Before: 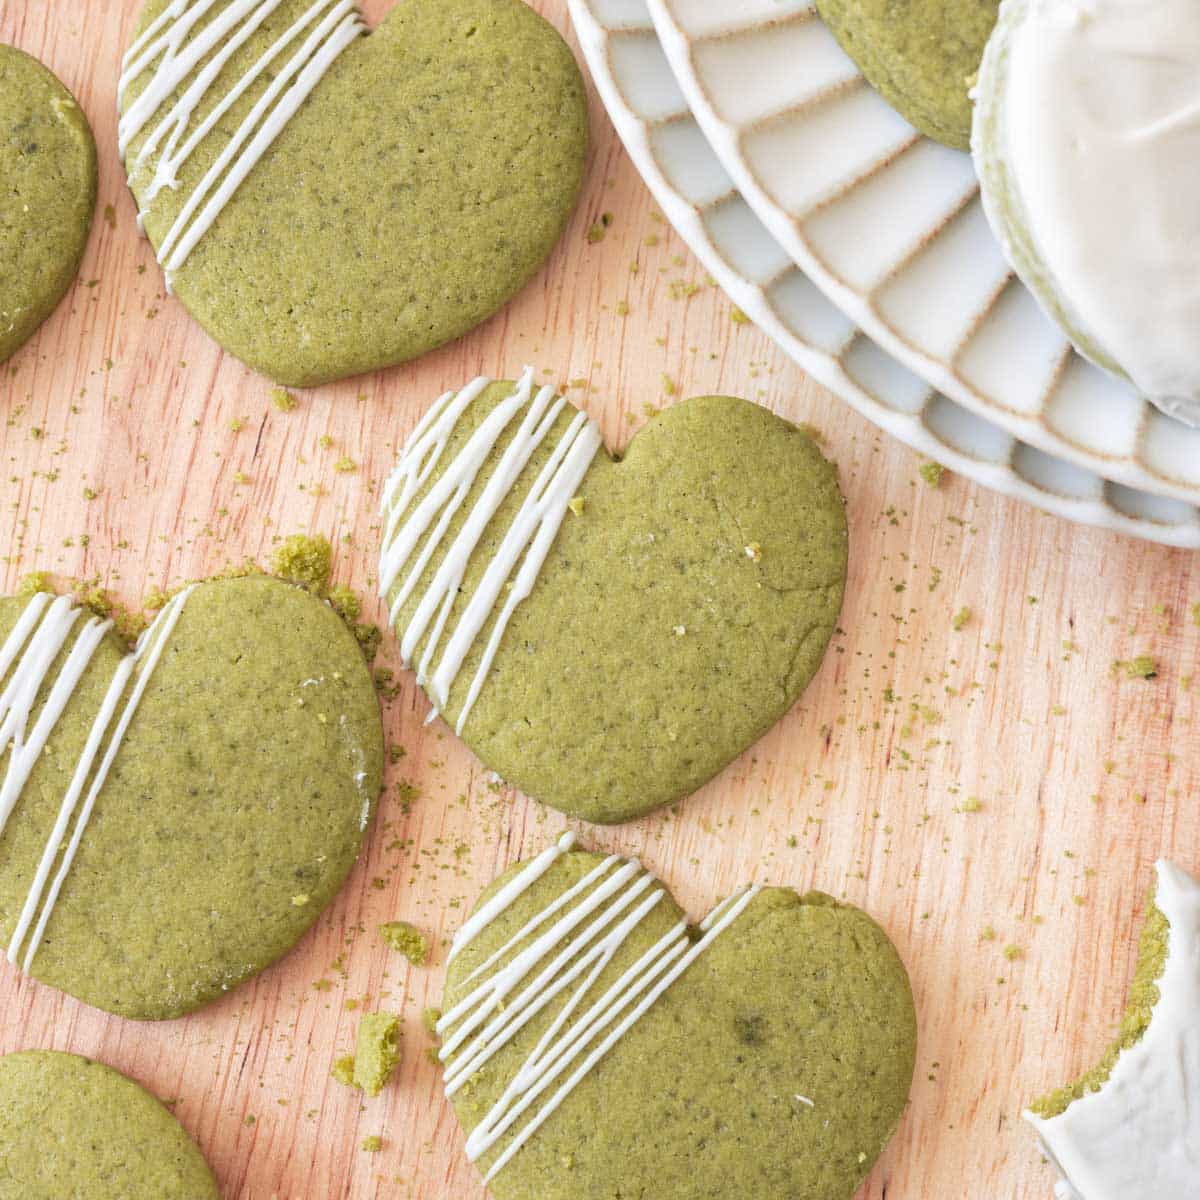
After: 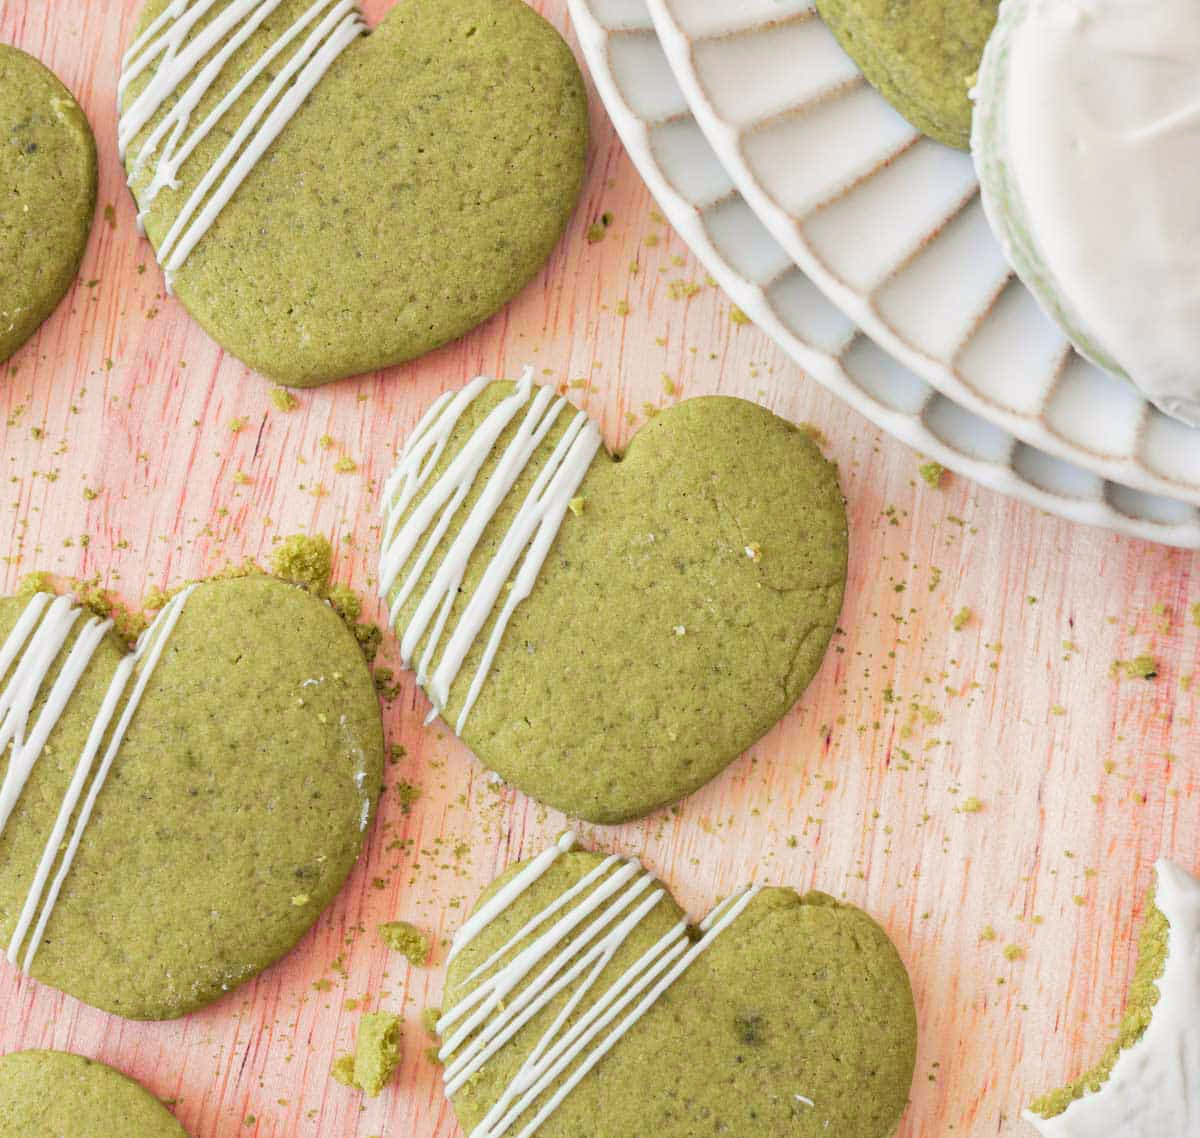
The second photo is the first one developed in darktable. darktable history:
tone curve: curves: ch0 [(0, 0) (0.068, 0.031) (0.183, 0.13) (0.341, 0.319) (0.547, 0.545) (0.828, 0.817) (1, 0.968)]; ch1 [(0, 0) (0.23, 0.166) (0.34, 0.308) (0.371, 0.337) (0.429, 0.408) (0.477, 0.466) (0.499, 0.5) (0.529, 0.528) (0.559, 0.578) (0.743, 0.798) (1, 1)]; ch2 [(0, 0) (0.431, 0.419) (0.495, 0.502) (0.524, 0.525) (0.568, 0.543) (0.6, 0.597) (0.634, 0.644) (0.728, 0.722) (1, 1)], color space Lab, independent channels, preserve colors none
crop and rotate: top 0%, bottom 5.097%
